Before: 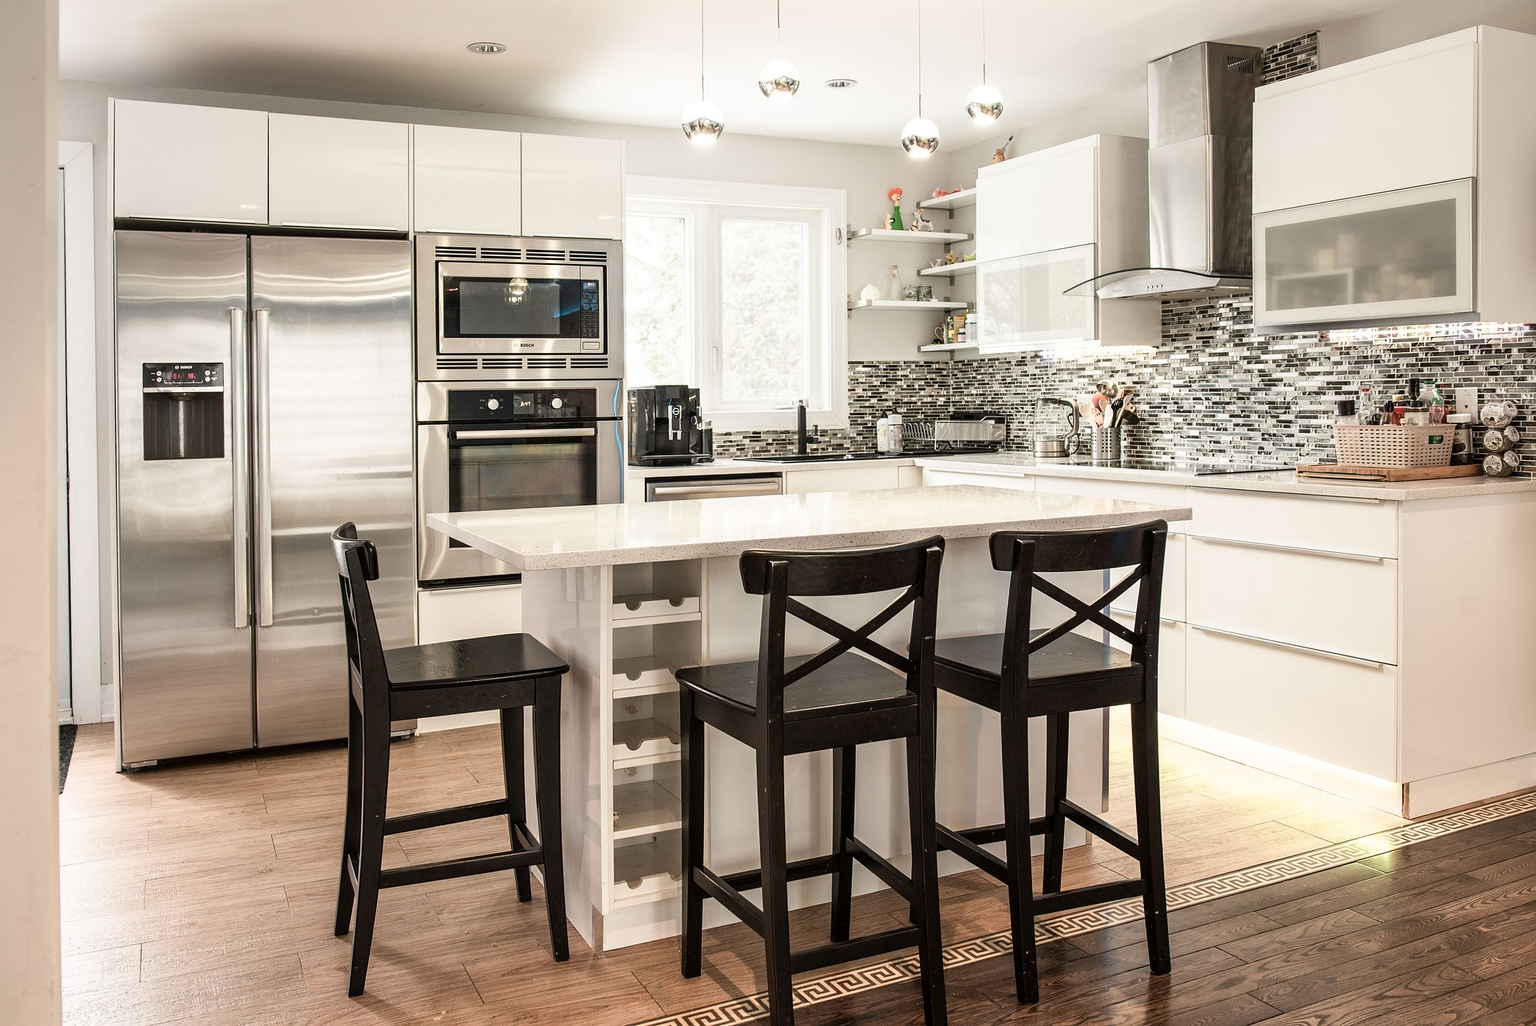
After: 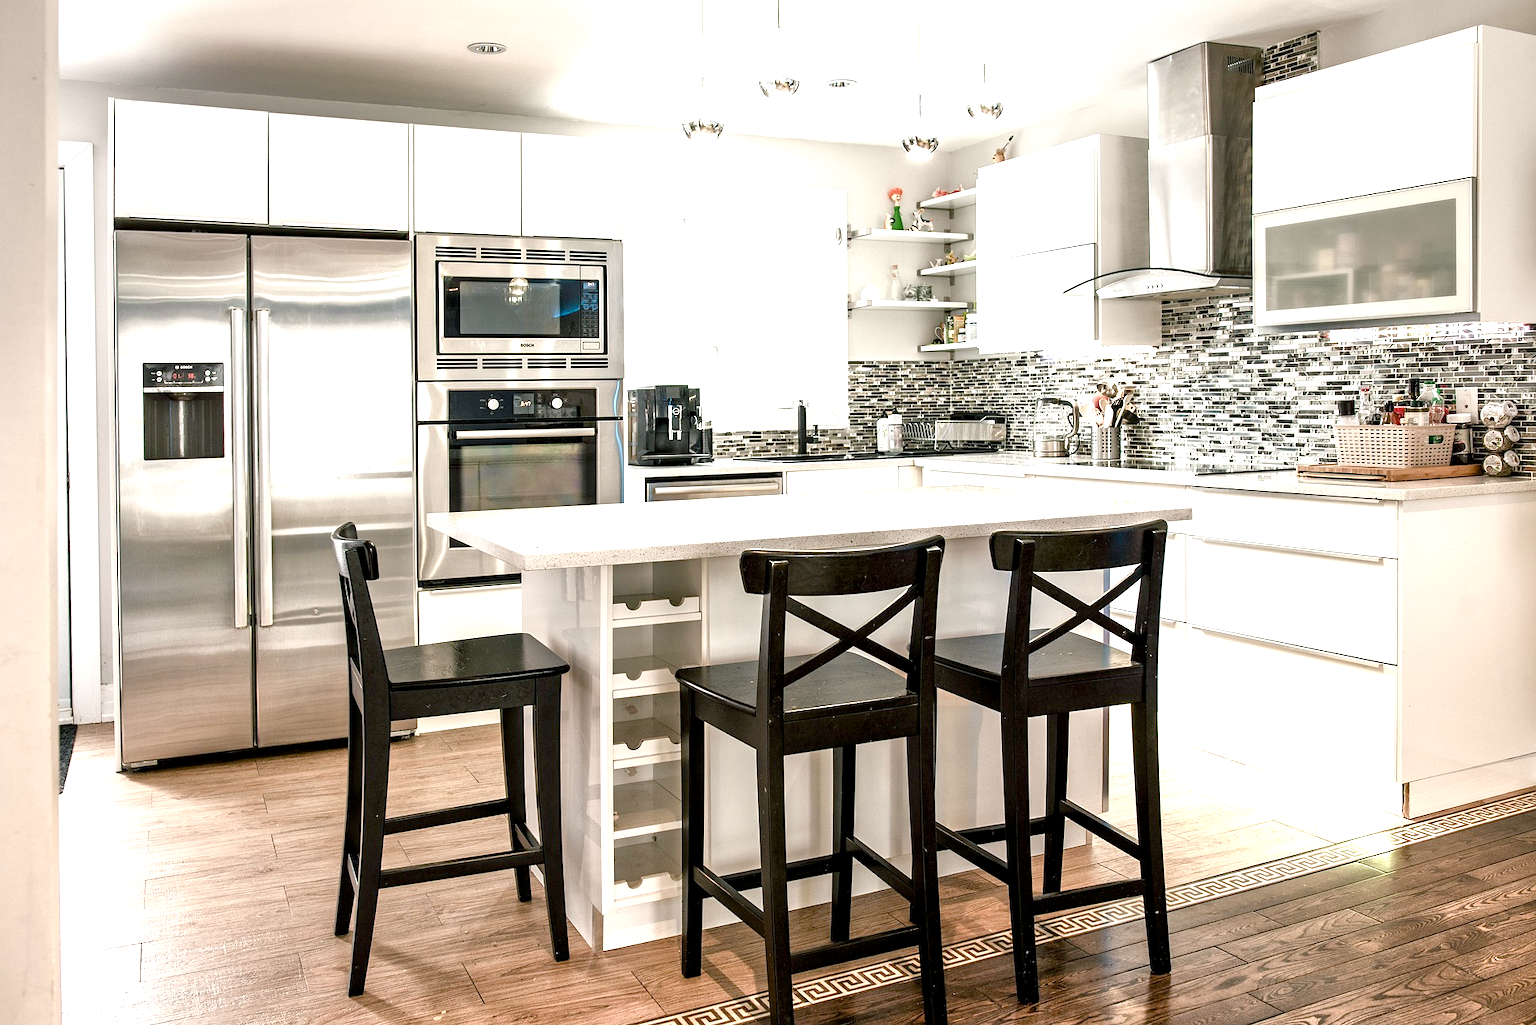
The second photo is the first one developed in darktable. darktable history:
tone equalizer: -8 EV -0.002 EV, -7 EV 0.005 EV, -6 EV -0.008 EV, -5 EV 0.007 EV, -4 EV -0.042 EV, -3 EV -0.233 EV, -2 EV -0.662 EV, -1 EV -0.983 EV, +0 EV -0.969 EV, smoothing diameter 2%, edges refinement/feathering 20, mask exposure compensation -1.57 EV, filter diffusion 5
exposure: black level correction 0.001, exposure 1 EV, compensate highlight preservation false
color balance rgb: shadows lift › chroma 2.79%, shadows lift › hue 190.66°, power › hue 171.85°, highlights gain › chroma 2.16%, highlights gain › hue 75.26°, global offset › luminance -0.51%, perceptual saturation grading › highlights -33.8%, perceptual saturation grading › mid-tones 14.98%, perceptual saturation grading › shadows 48.43%, perceptual brilliance grading › highlights 15.68%, perceptual brilliance grading › mid-tones 6.62%, perceptual brilliance grading › shadows -14.98%, global vibrance 11.32%, contrast 5.05%
white balance: red 0.967, blue 1.049
